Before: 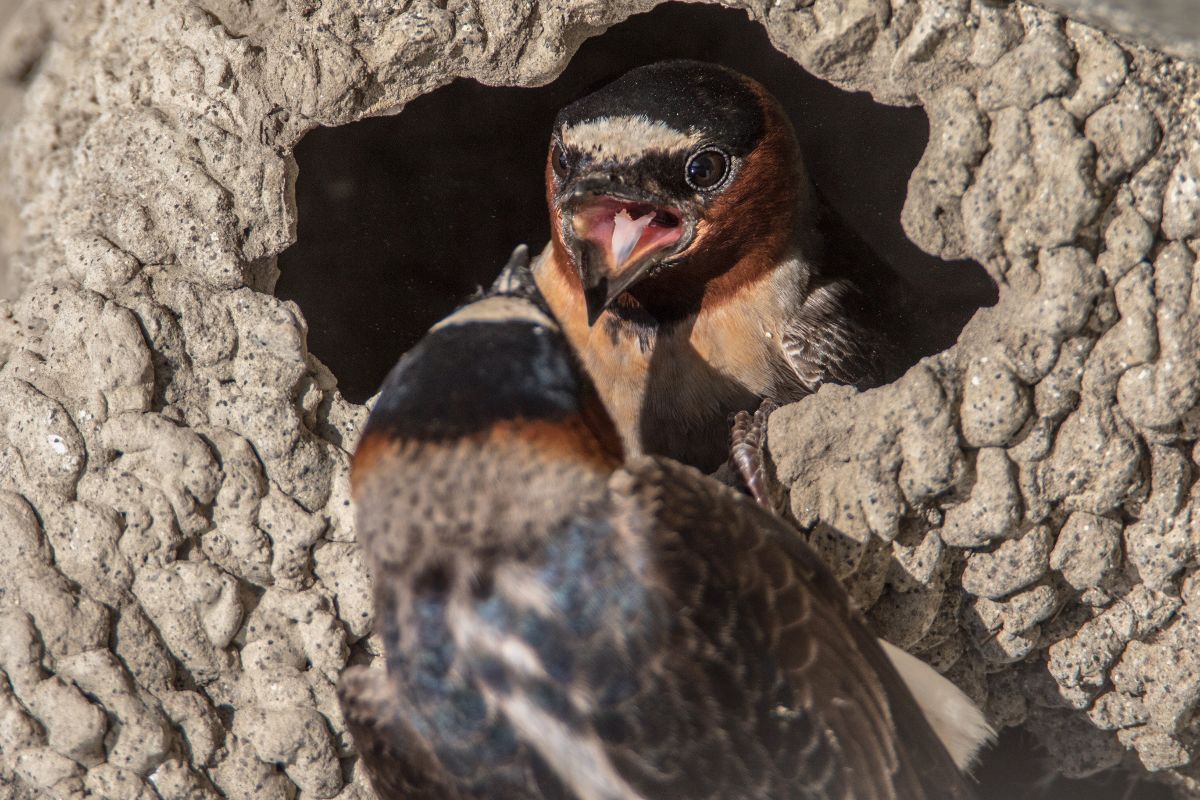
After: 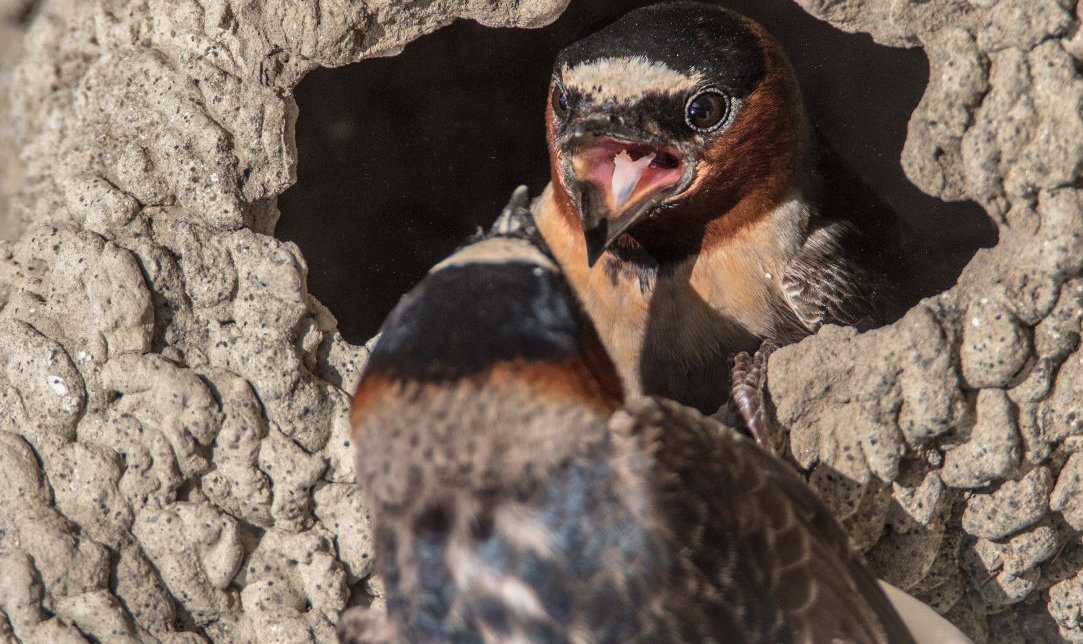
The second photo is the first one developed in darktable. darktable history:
crop: top 7.49%, right 9.717%, bottom 11.943%
shadows and highlights: shadows 37.27, highlights -28.18, soften with gaussian
